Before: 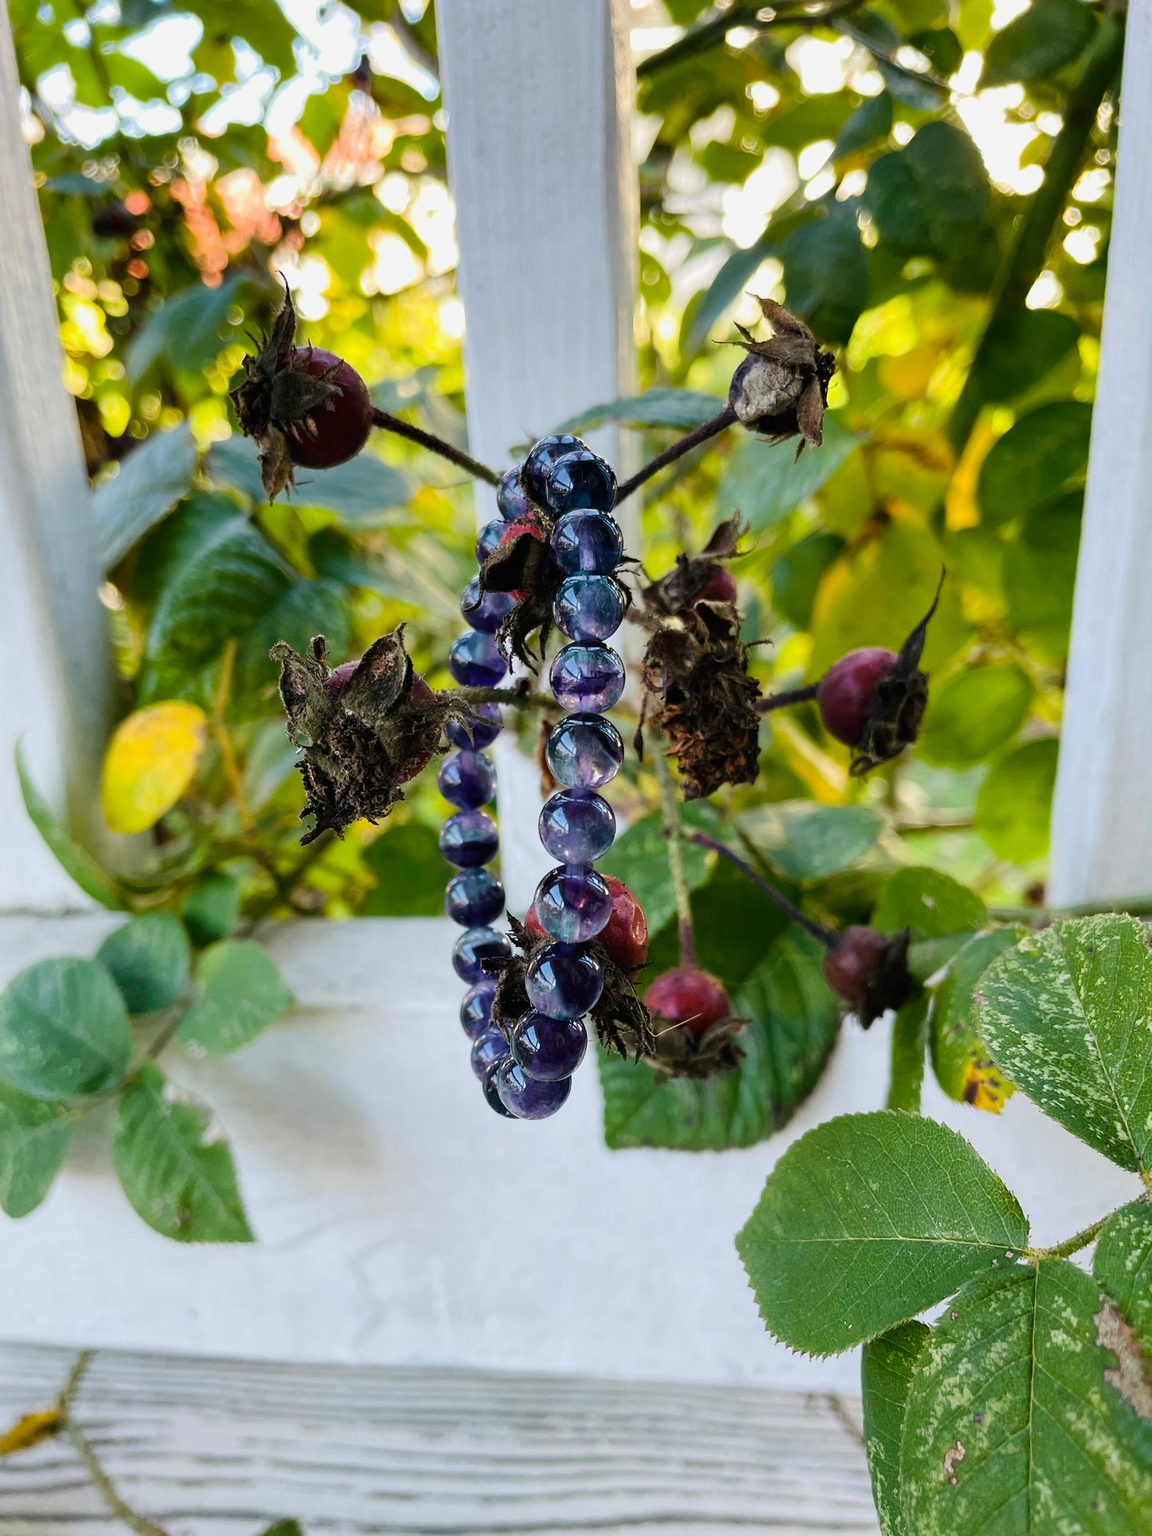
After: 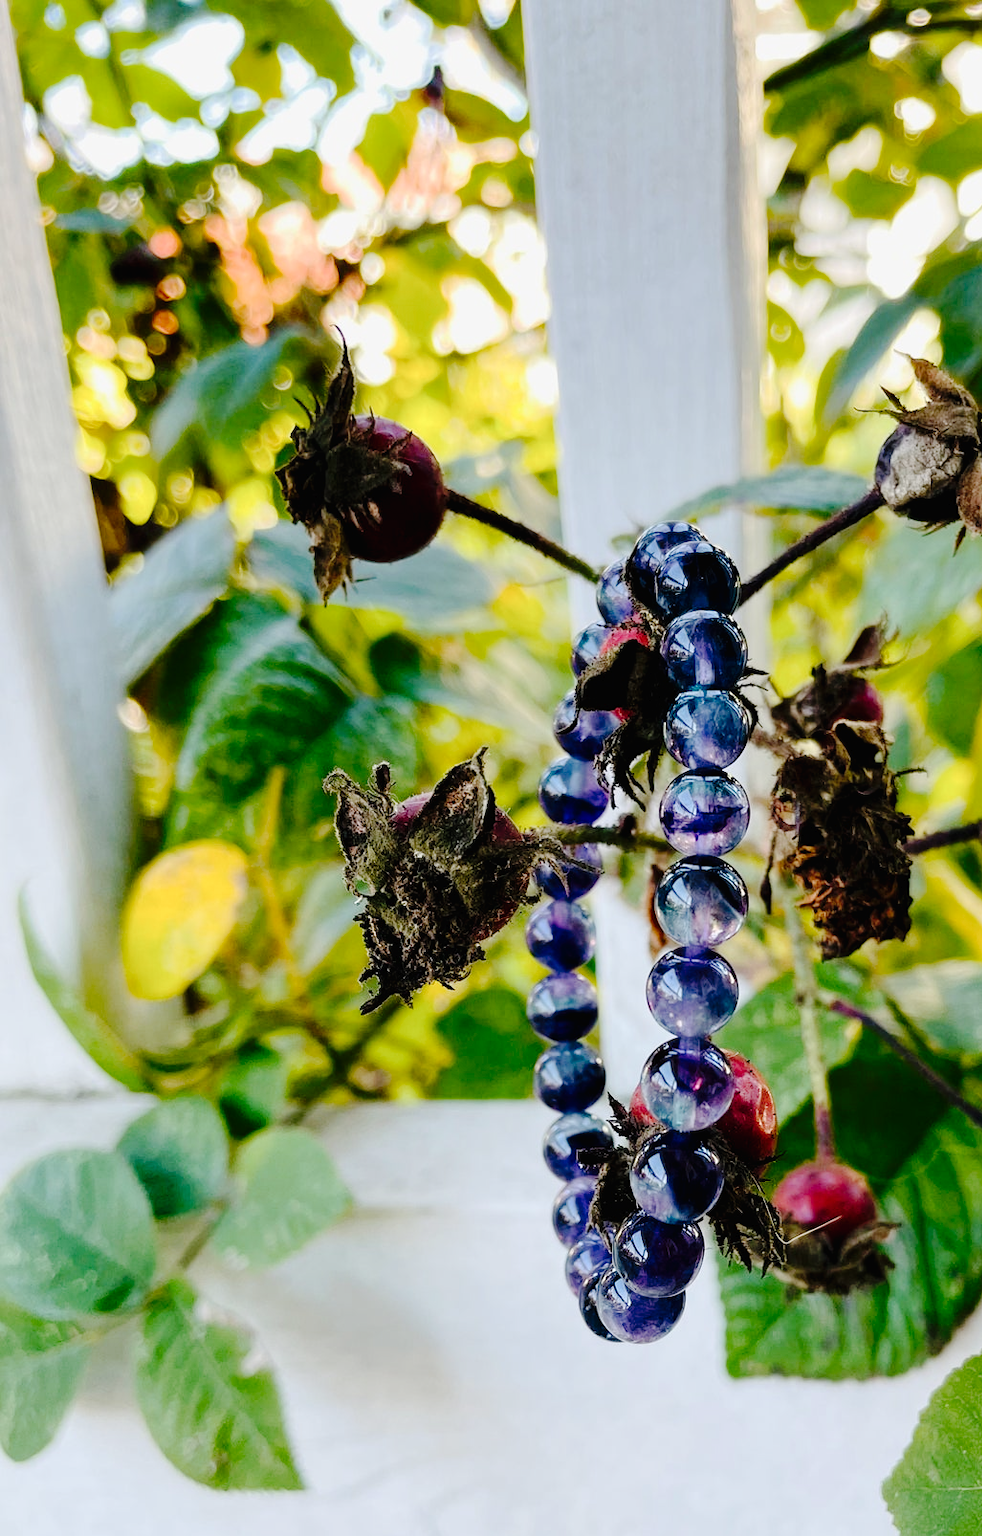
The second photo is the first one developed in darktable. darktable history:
crop: right 28.885%, bottom 16.626%
tone curve: curves: ch0 [(0, 0) (0.003, 0.013) (0.011, 0.012) (0.025, 0.011) (0.044, 0.016) (0.069, 0.029) (0.1, 0.045) (0.136, 0.074) (0.177, 0.123) (0.224, 0.207) (0.277, 0.313) (0.335, 0.414) (0.399, 0.509) (0.468, 0.599) (0.543, 0.663) (0.623, 0.728) (0.709, 0.79) (0.801, 0.854) (0.898, 0.925) (1, 1)], preserve colors none
